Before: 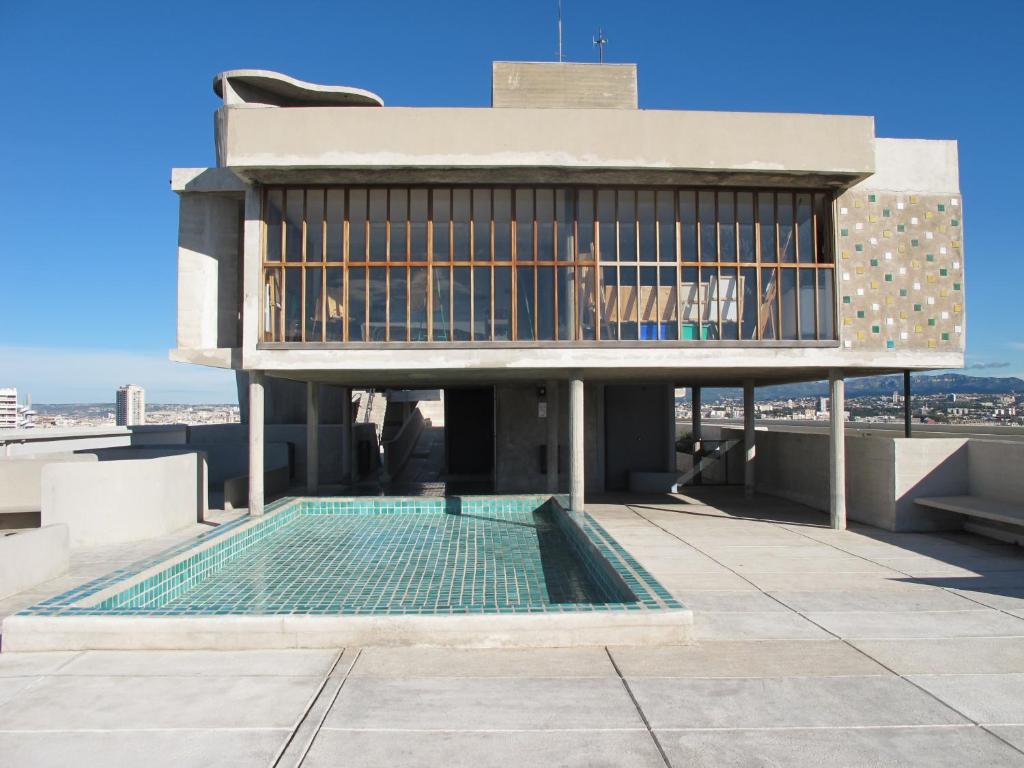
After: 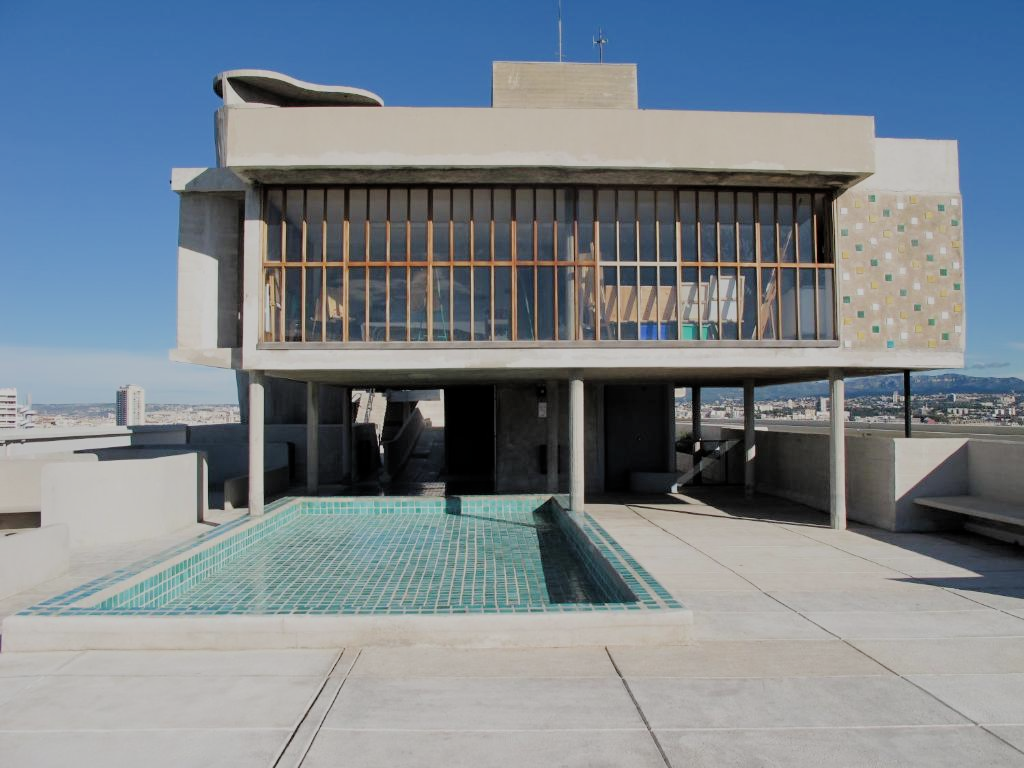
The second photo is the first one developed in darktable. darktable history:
filmic rgb: middle gray luminance 29.9%, black relative exposure -9.02 EV, white relative exposure 7 EV, target black luminance 0%, hardness 2.94, latitude 2.43%, contrast 0.963, highlights saturation mix 3.83%, shadows ↔ highlights balance 11.43%
contrast equalizer: y [[0.536, 0.565, 0.581, 0.516, 0.52, 0.491], [0.5 ×6], [0.5 ×6], [0 ×6], [0 ×6]], mix 0.136
